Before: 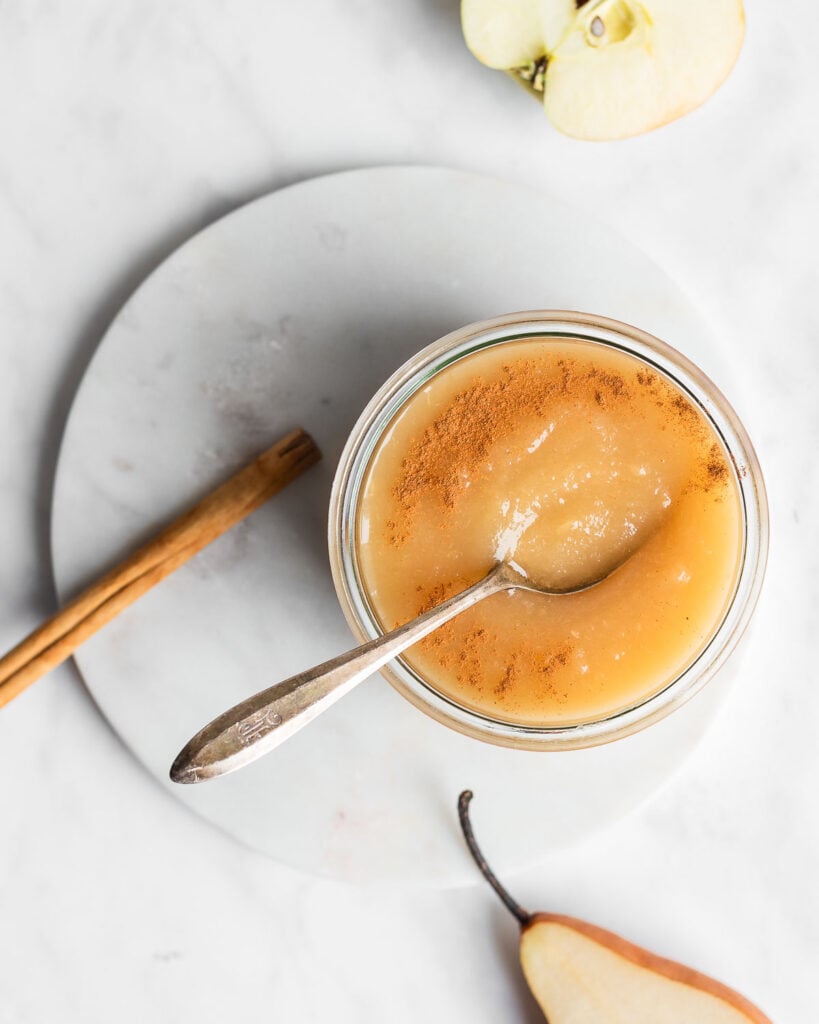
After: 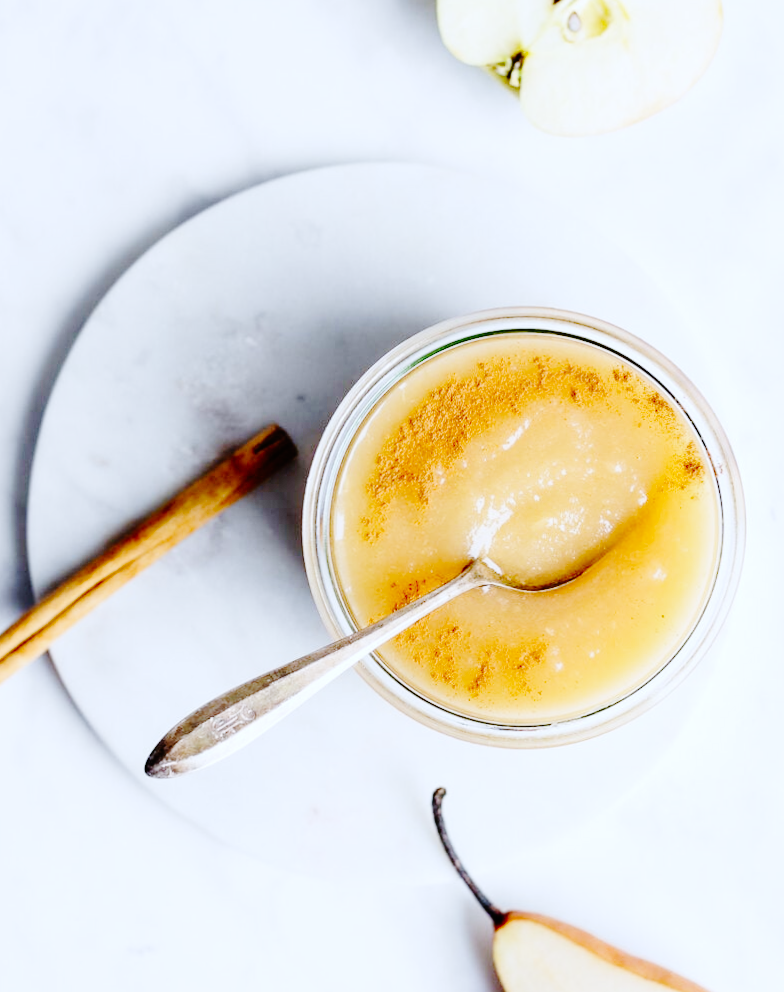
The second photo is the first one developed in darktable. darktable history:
crop and rotate: left 2.536%, right 1.107%, bottom 2.246%
base curve: curves: ch0 [(0, 0) (0.036, 0.01) (0.123, 0.254) (0.258, 0.504) (0.507, 0.748) (1, 1)], preserve colors none
white balance: red 0.926, green 1.003, blue 1.133
rotate and perspective: rotation 0.192°, lens shift (horizontal) -0.015, crop left 0.005, crop right 0.996, crop top 0.006, crop bottom 0.99
